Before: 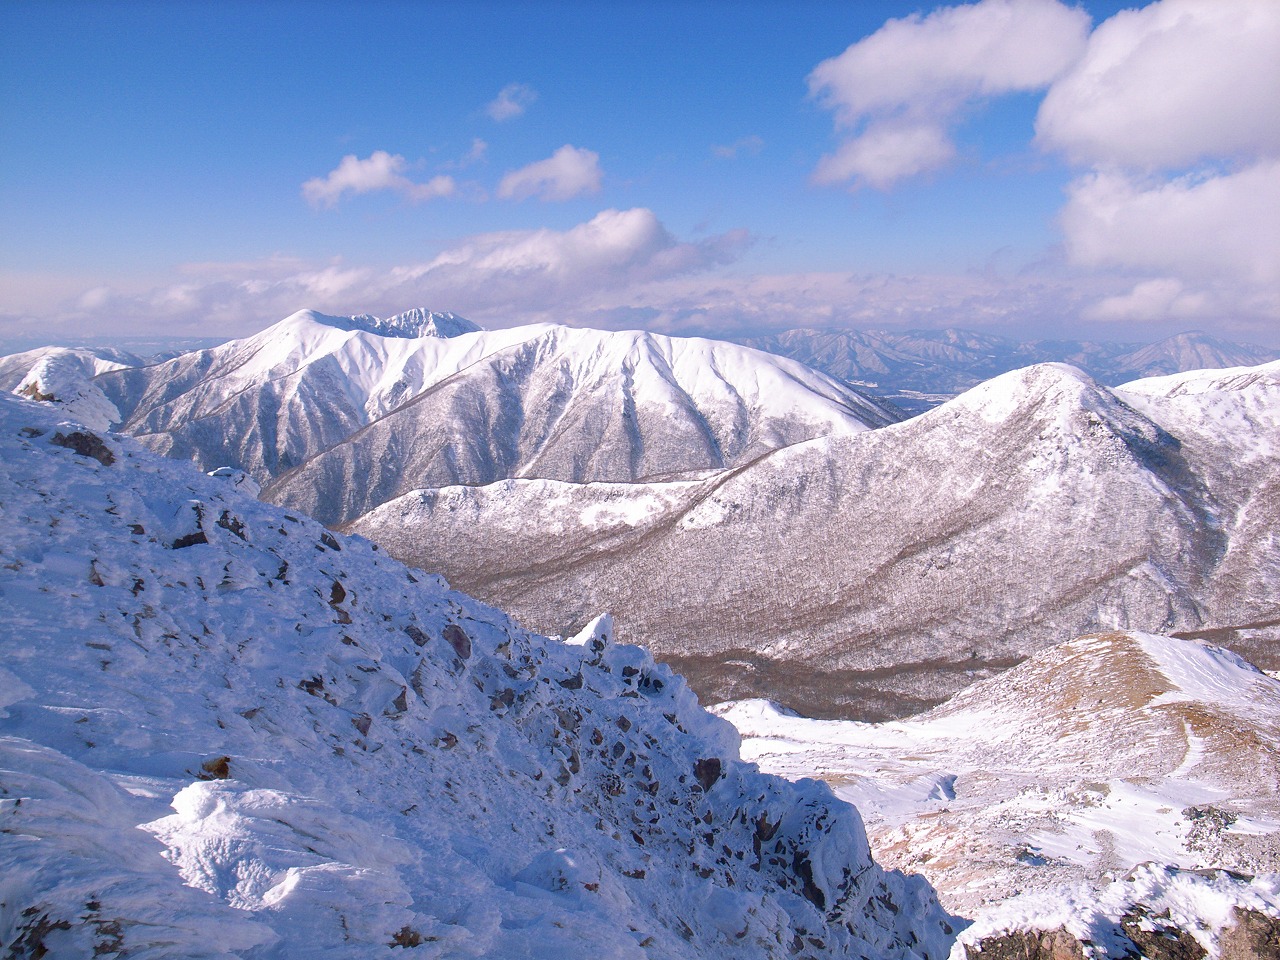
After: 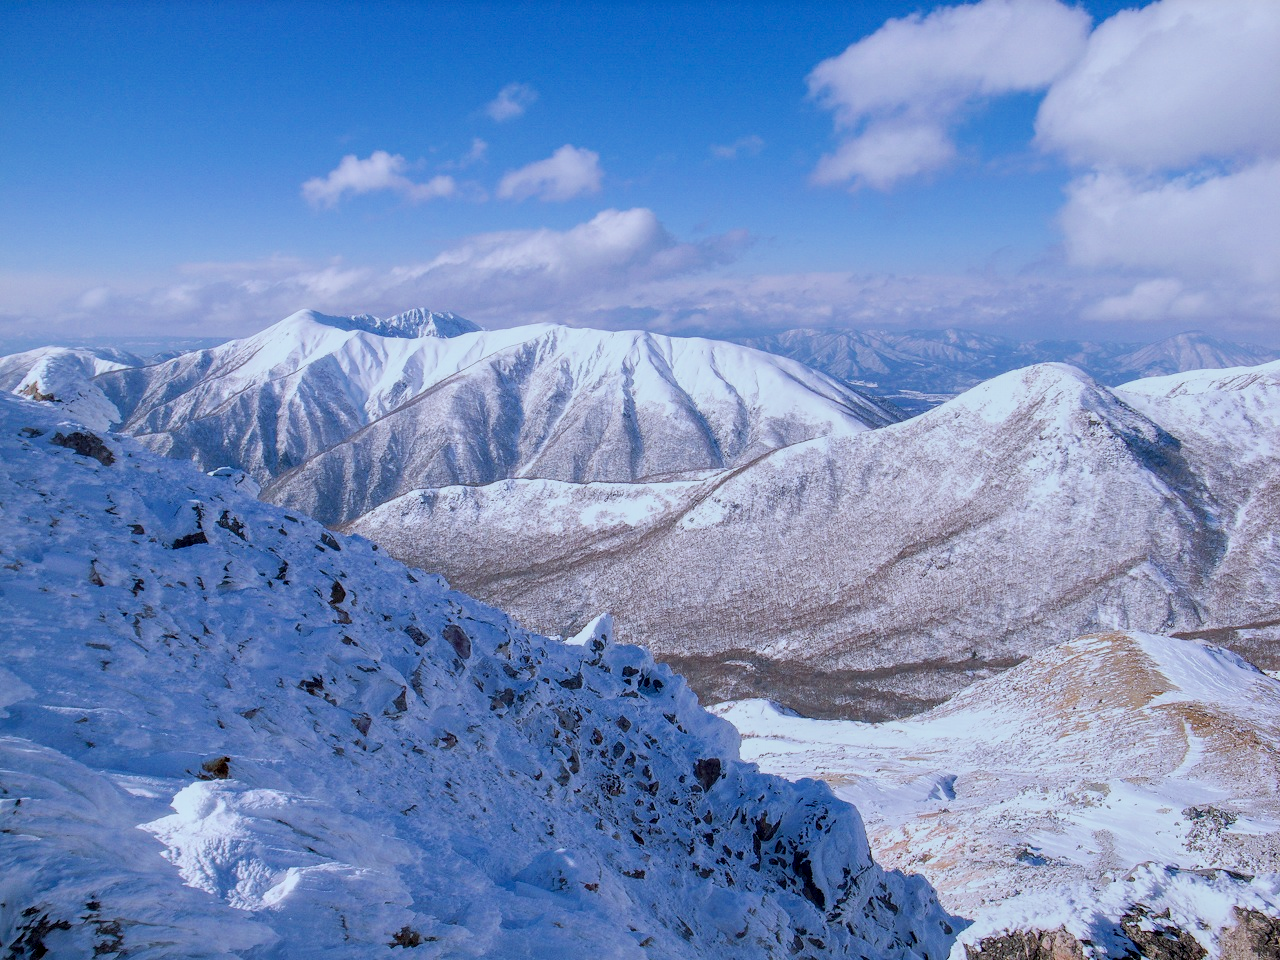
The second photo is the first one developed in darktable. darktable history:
tone equalizer: on, module defaults
local contrast: detail 130%
color calibration: illuminant F (fluorescent), F source F9 (Cool White Deluxe 4150 K) – high CRI, x 0.374, y 0.373, temperature 4158.34 K
filmic rgb: black relative exposure -7.65 EV, white relative exposure 4.56 EV, hardness 3.61, color science v6 (2022)
